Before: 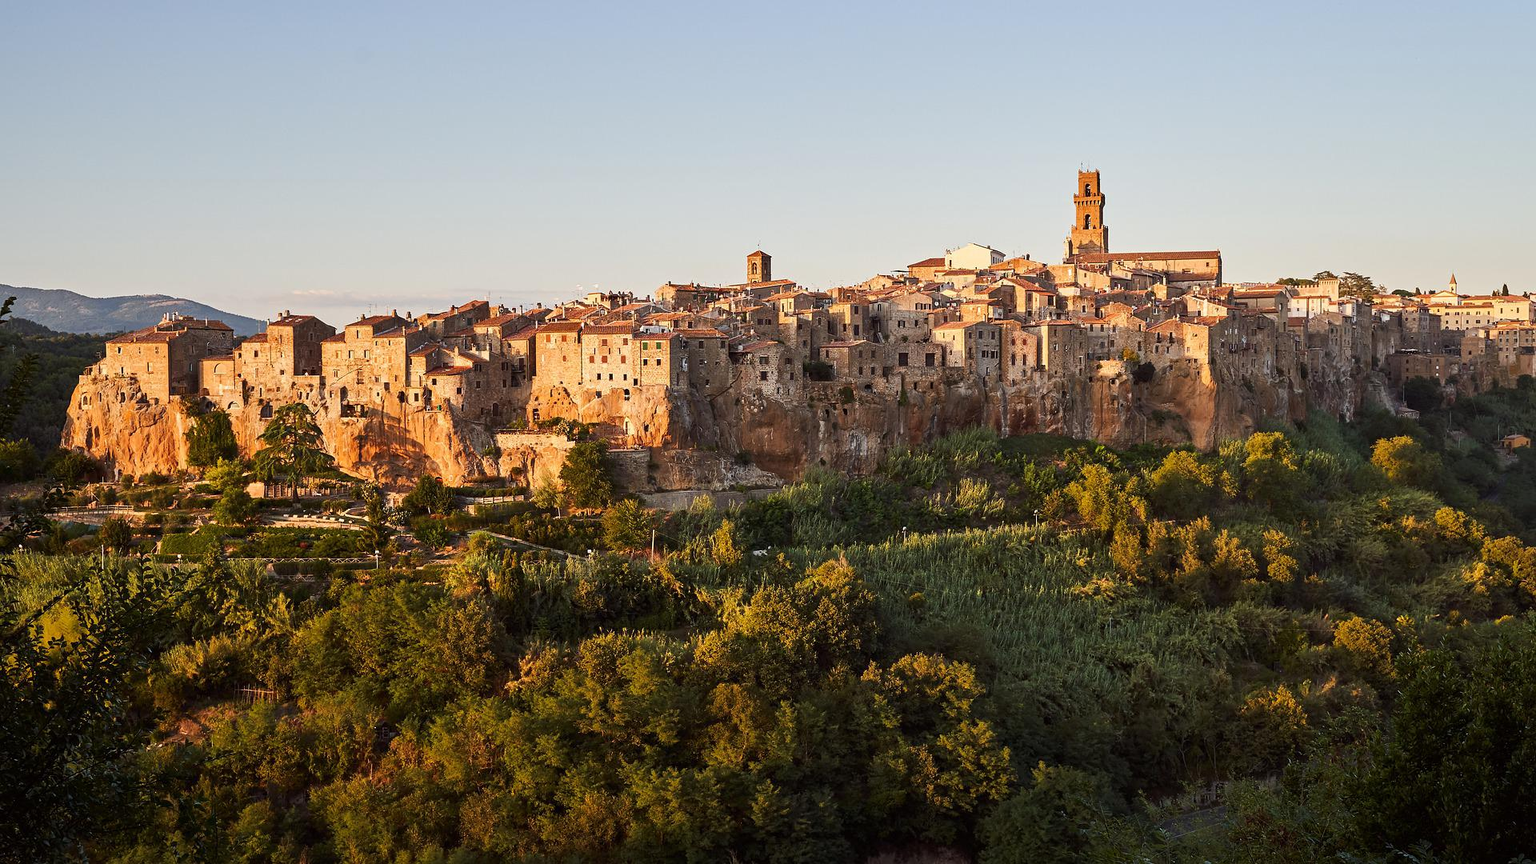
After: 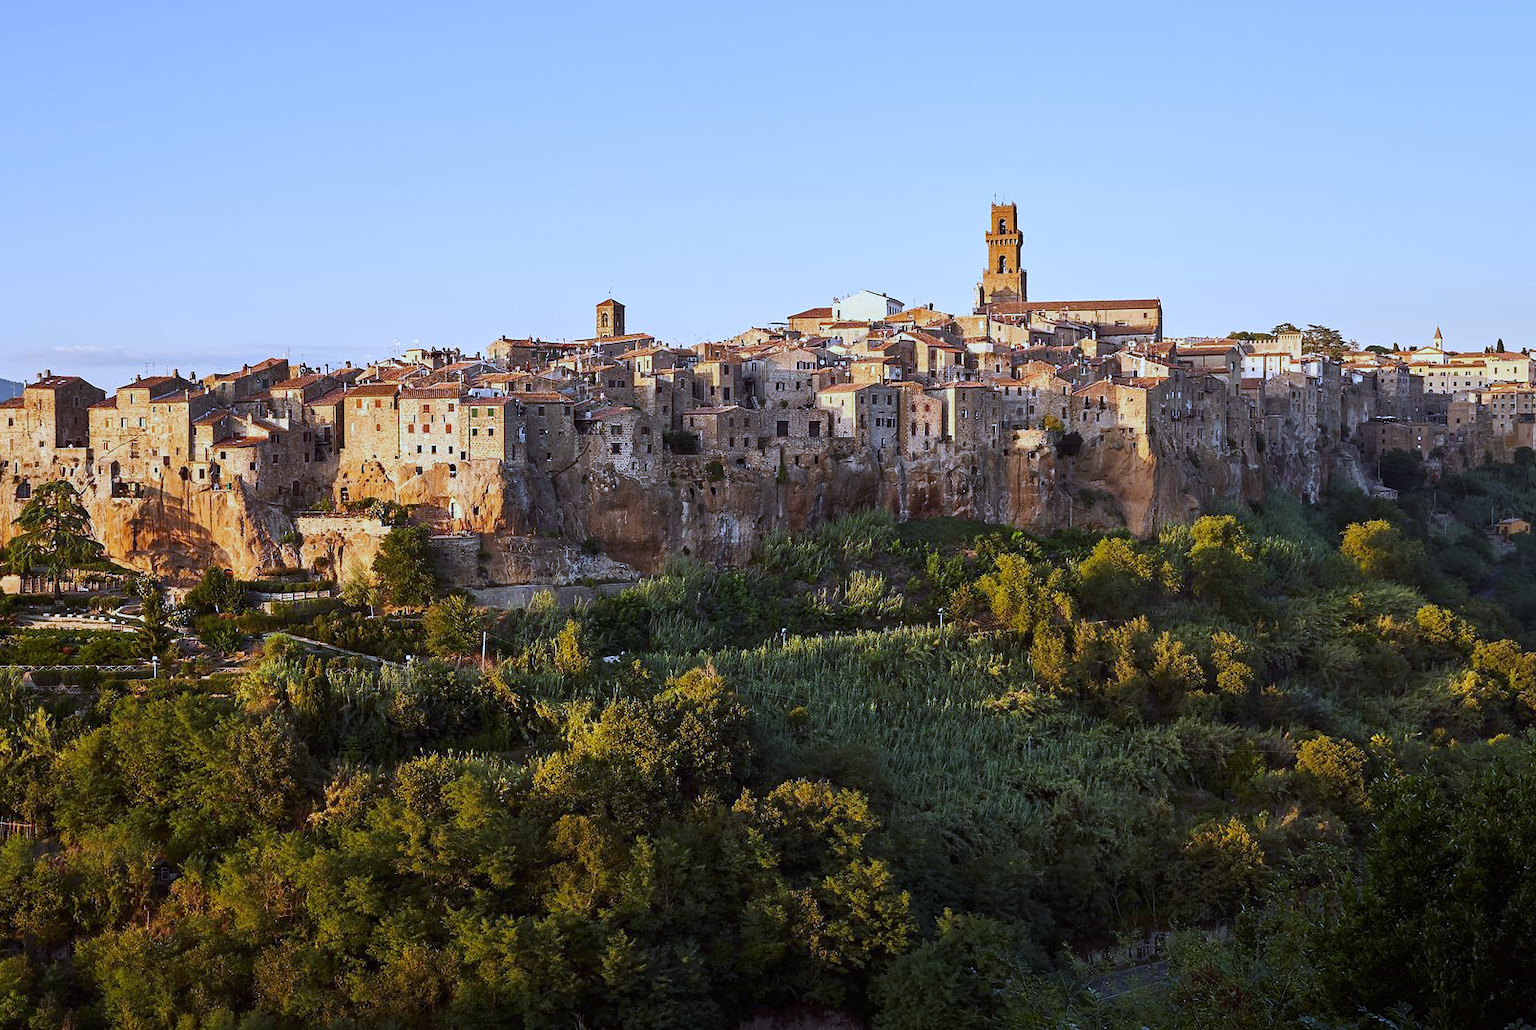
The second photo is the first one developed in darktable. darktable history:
white balance: red 0.871, blue 1.249
crop: left 16.145%
